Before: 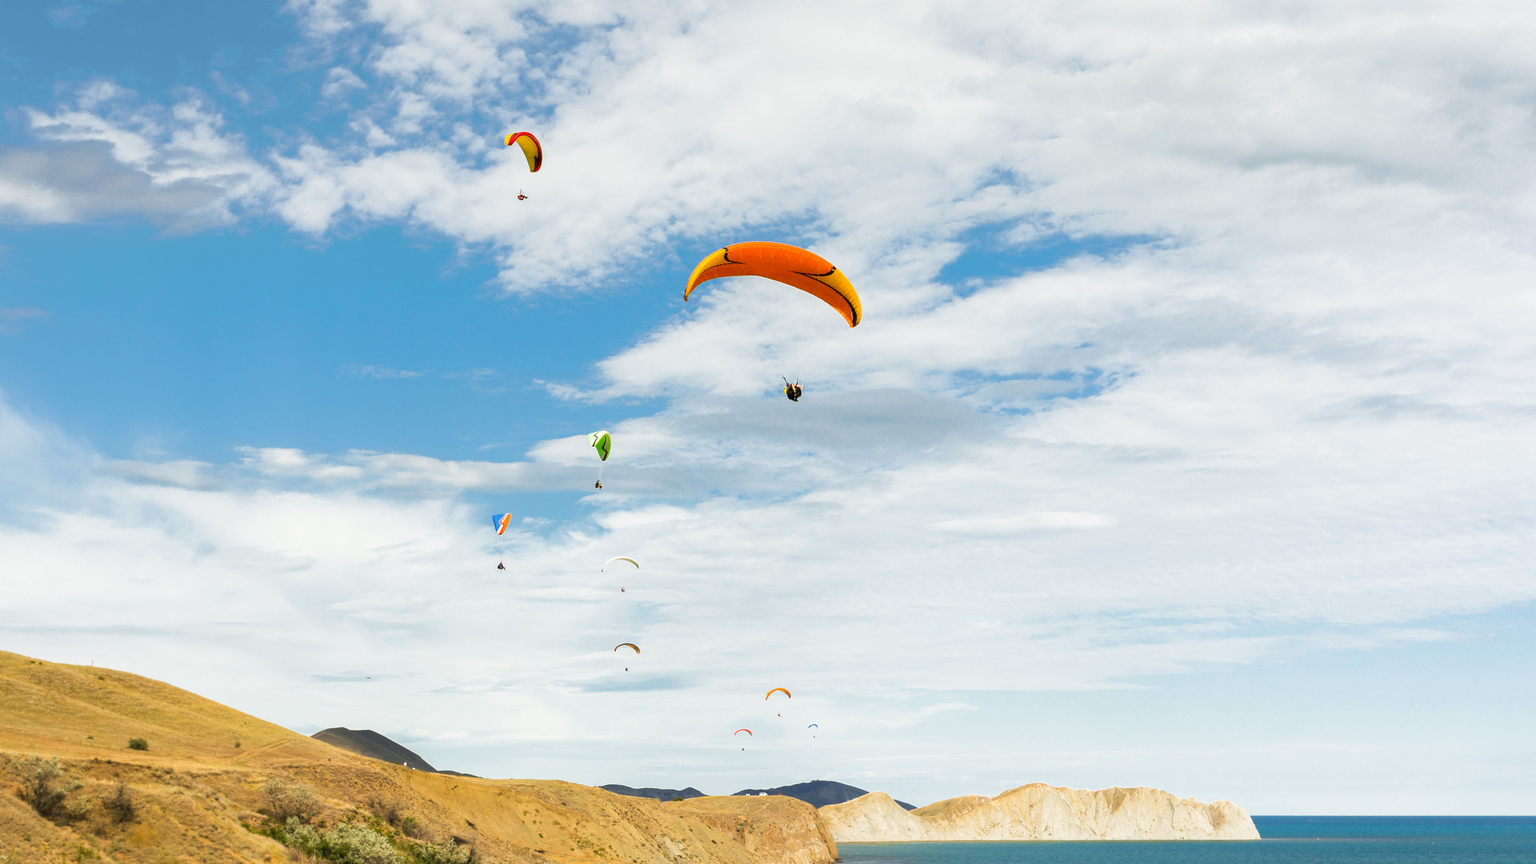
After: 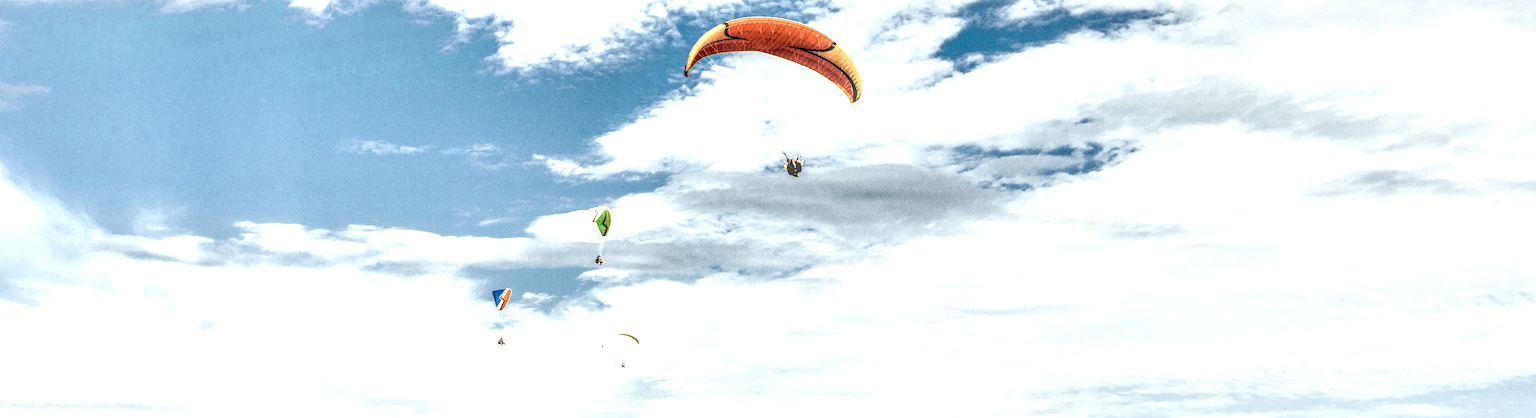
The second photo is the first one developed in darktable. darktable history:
contrast equalizer: octaves 7, y [[0.6 ×6], [0.55 ×6], [0 ×6], [0 ×6], [0 ×6]]
local contrast: highlights 0%, shadows 0%, detail 300%, midtone range 0.3
crop and rotate: top 26.056%, bottom 25.543%
tone curve: curves: ch0 [(0.001, 0.034) (0.115, 0.093) (0.251, 0.232) (0.382, 0.397) (0.652, 0.719) (0.802, 0.876) (1, 0.998)]; ch1 [(0, 0) (0.384, 0.324) (0.472, 0.466) (0.504, 0.5) (0.517, 0.533) (0.547, 0.564) (0.582, 0.628) (0.657, 0.727) (1, 1)]; ch2 [(0, 0) (0.278, 0.232) (0.5, 0.5) (0.531, 0.552) (0.61, 0.653) (1, 1)], color space Lab, independent channels, preserve colors none
contrast brightness saturation: brightness 0.18, saturation -0.5
color balance rgb: perceptual saturation grading › highlights -29.58%, perceptual saturation grading › mid-tones 29.47%, perceptual saturation grading › shadows 59.73%, perceptual brilliance grading › global brilliance -17.79%, perceptual brilliance grading › highlights 28.73%, global vibrance 15.44%
